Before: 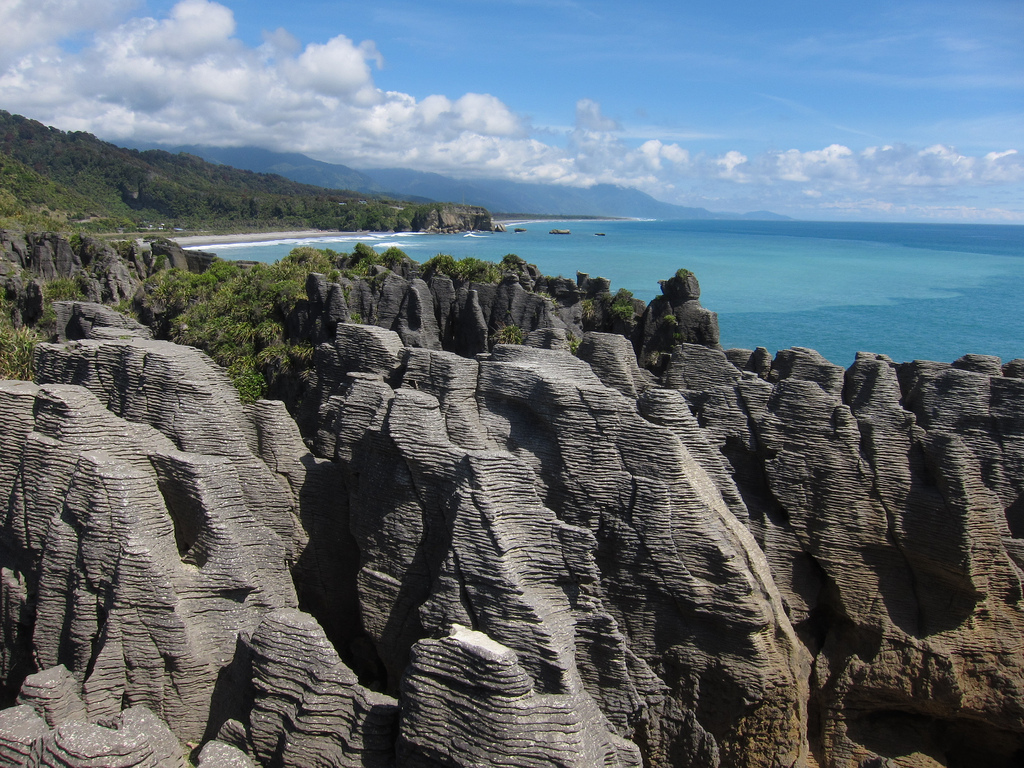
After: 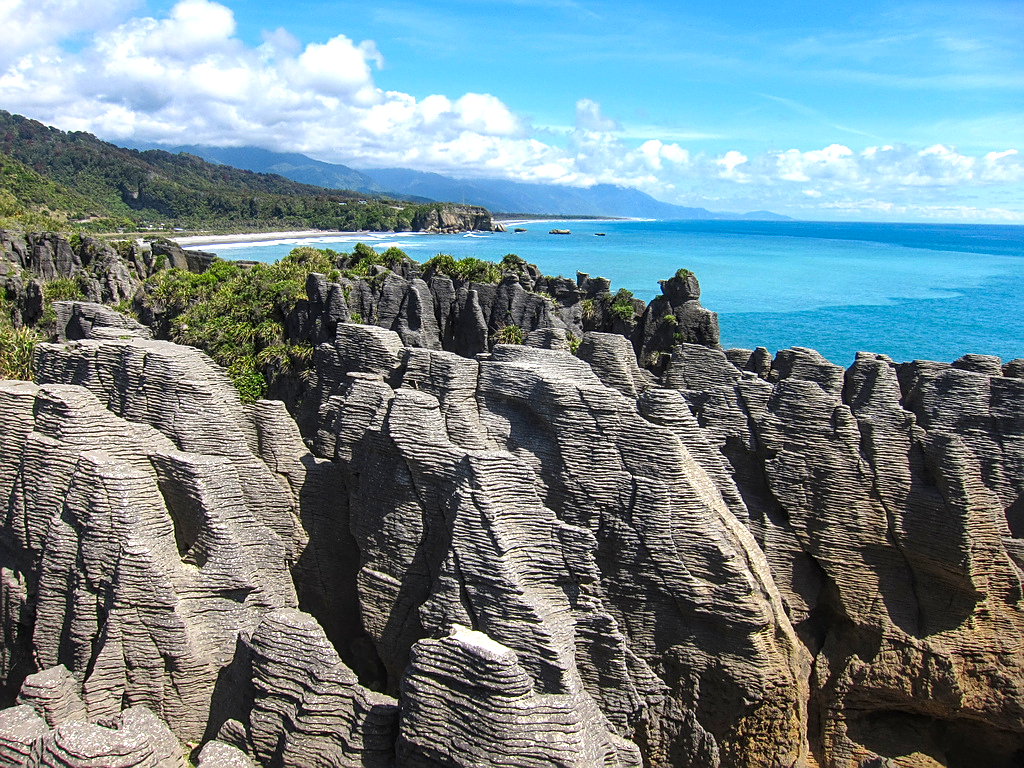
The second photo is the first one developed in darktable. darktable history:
tone equalizer: on, module defaults
exposure: black level correction 0, exposure 0.693 EV, compensate exposure bias true, compensate highlight preservation false
sharpen: on, module defaults
contrast brightness saturation: contrast 0.091, saturation 0.267
local contrast: on, module defaults
